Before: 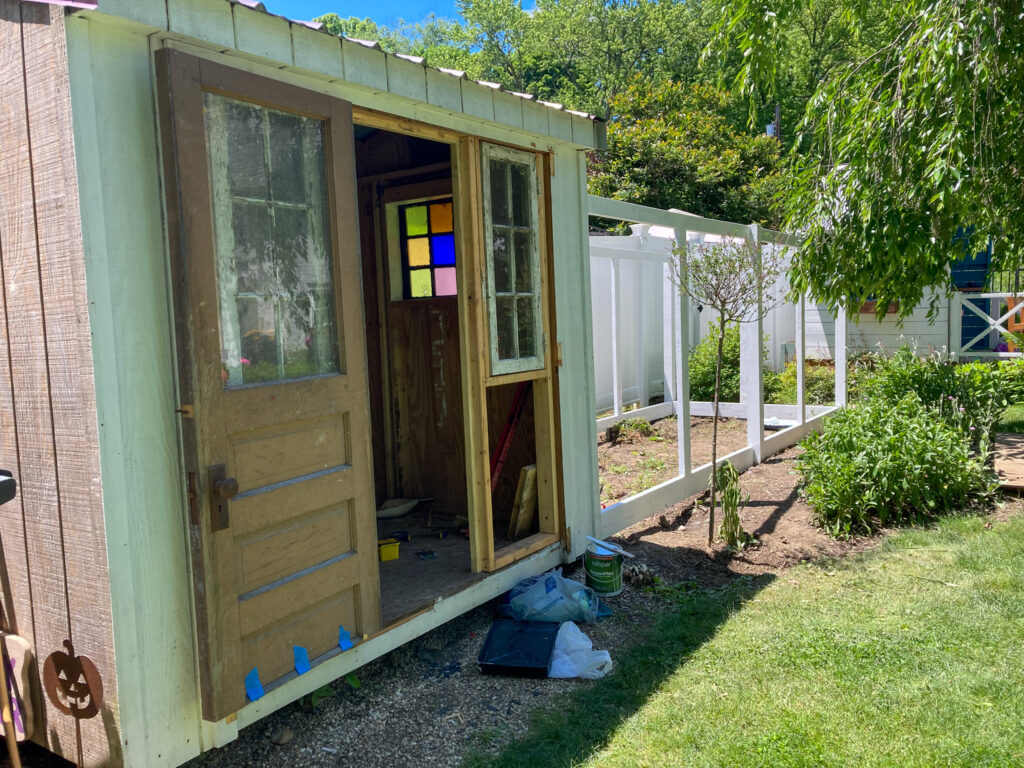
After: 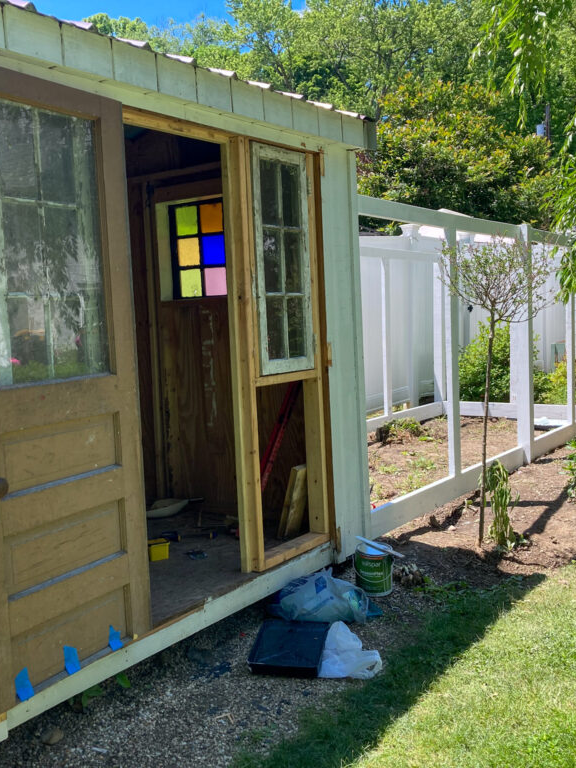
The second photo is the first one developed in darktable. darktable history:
crop and rotate: left 22.545%, right 21.112%
